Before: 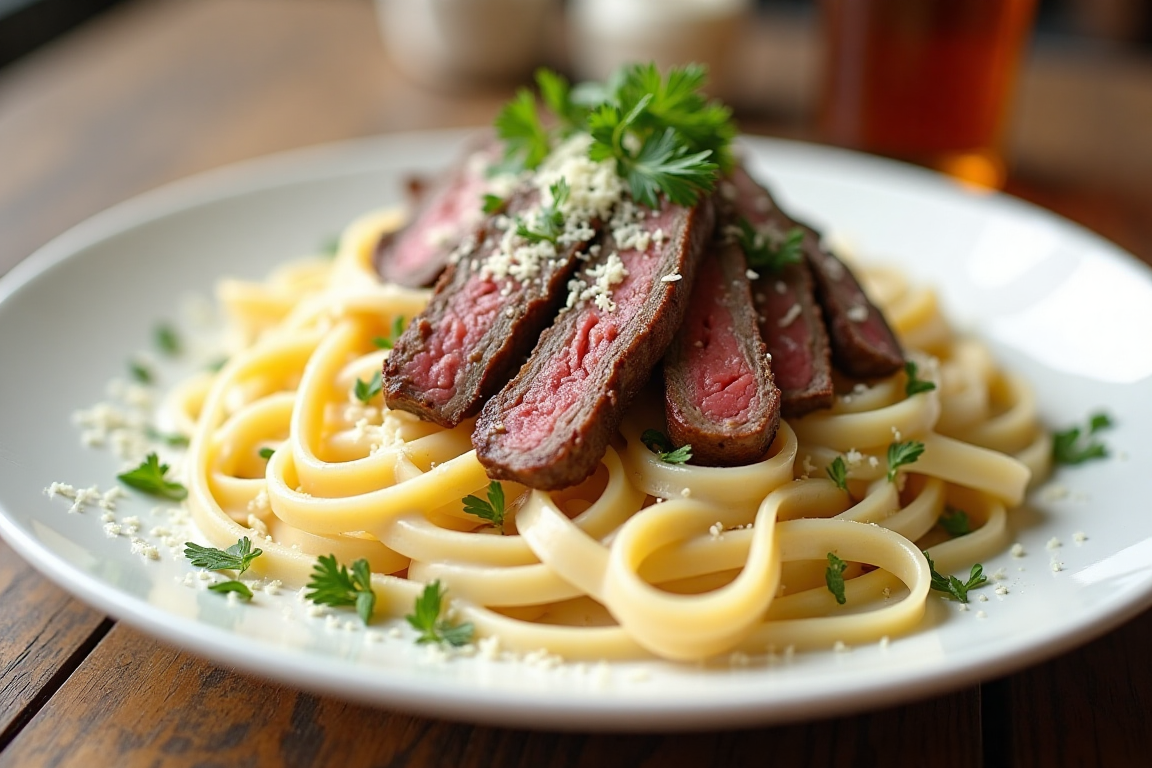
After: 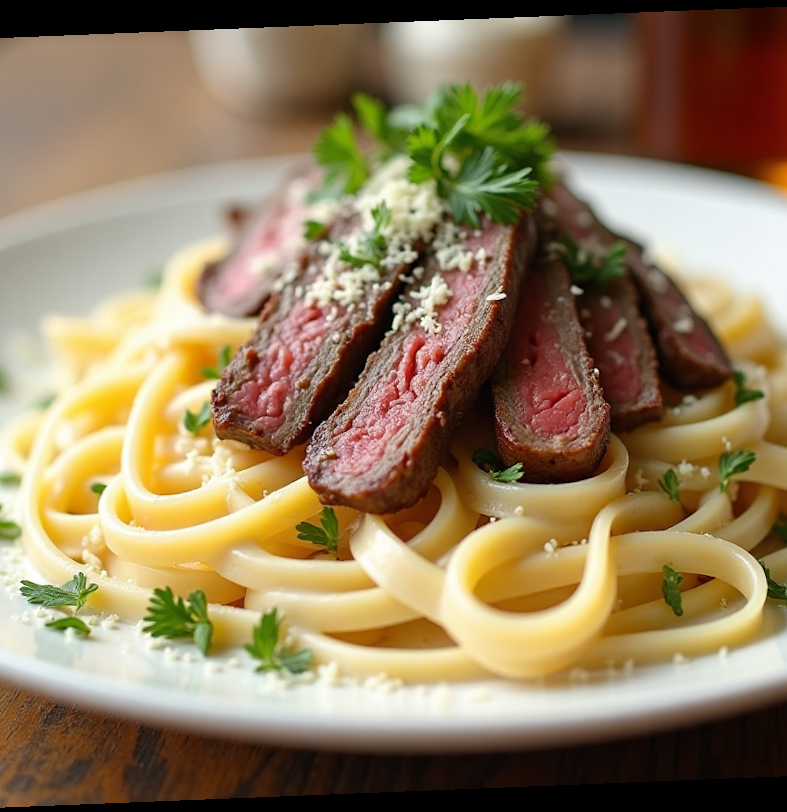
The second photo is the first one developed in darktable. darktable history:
crop and rotate: left 15.754%, right 17.579%
rotate and perspective: rotation -2.29°, automatic cropping off
